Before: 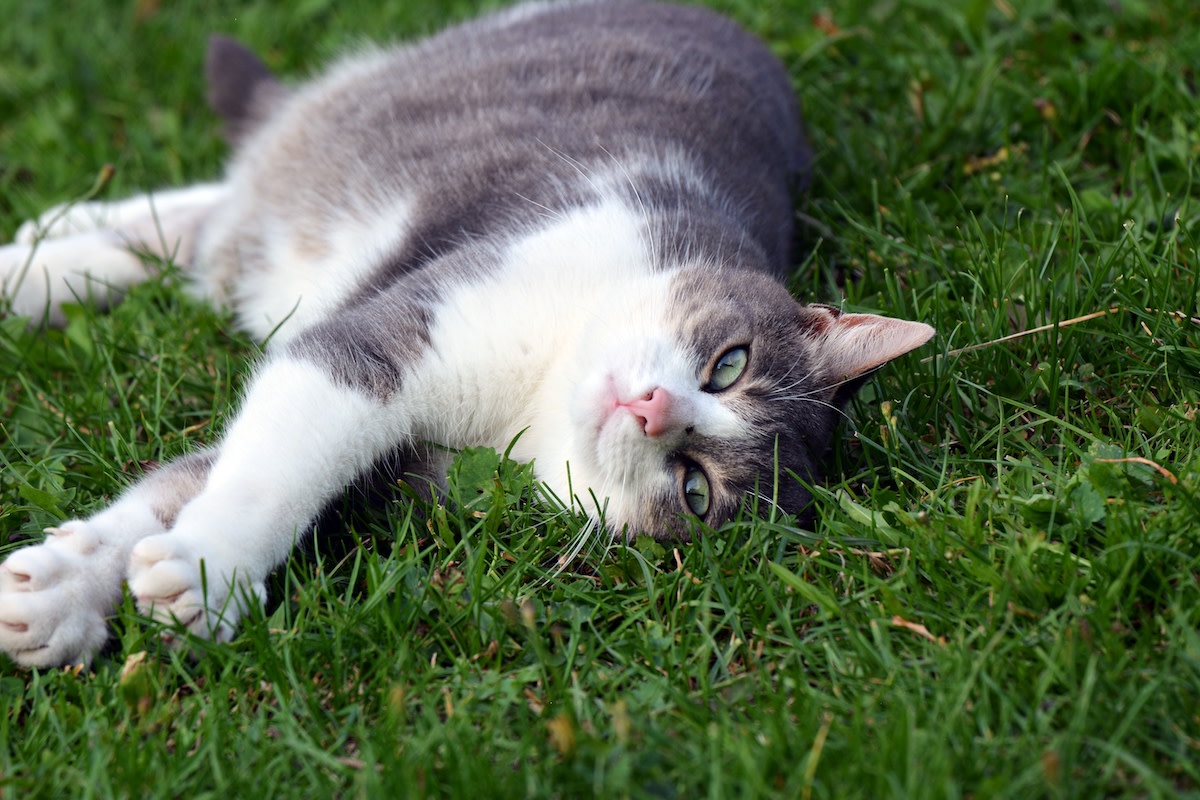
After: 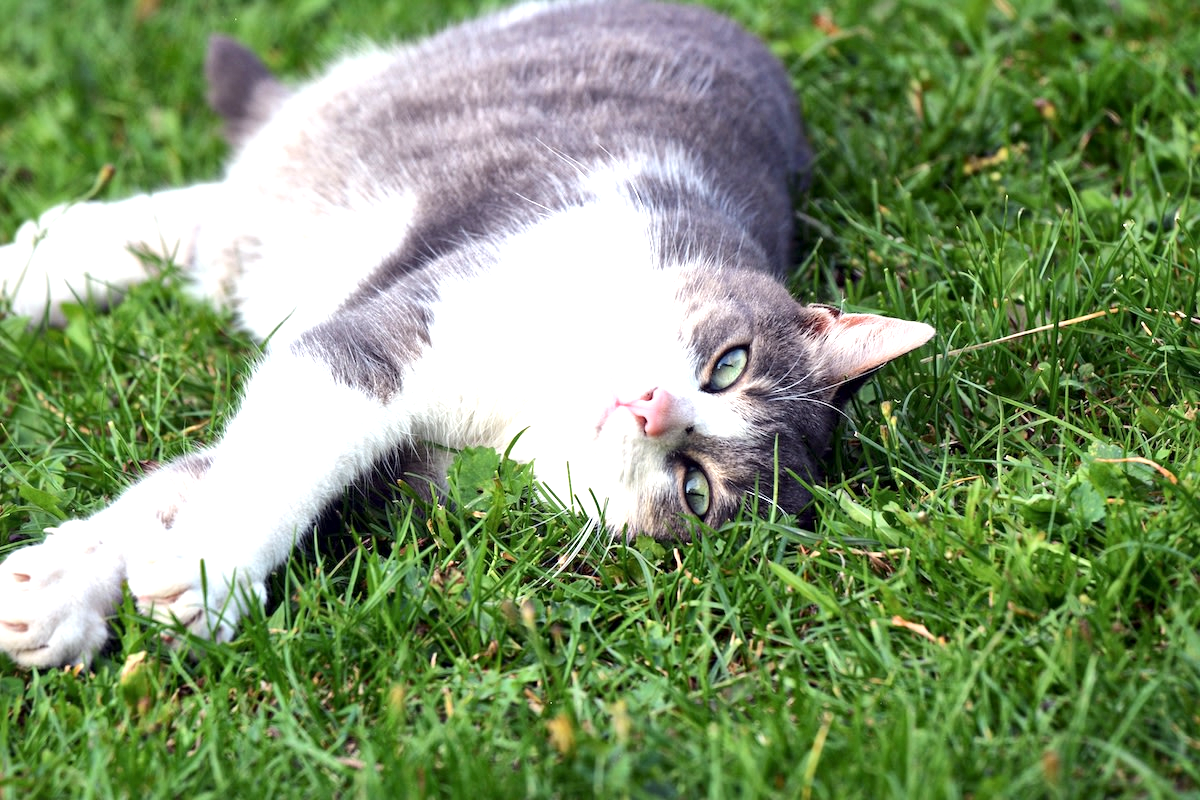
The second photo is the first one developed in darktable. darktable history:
exposure: black level correction 0, exposure 1.012 EV, compensate highlight preservation false
local contrast: mode bilateral grid, contrast 21, coarseness 51, detail 149%, midtone range 0.2
contrast brightness saturation: contrast 0.05, brightness 0.065, saturation 0.005
